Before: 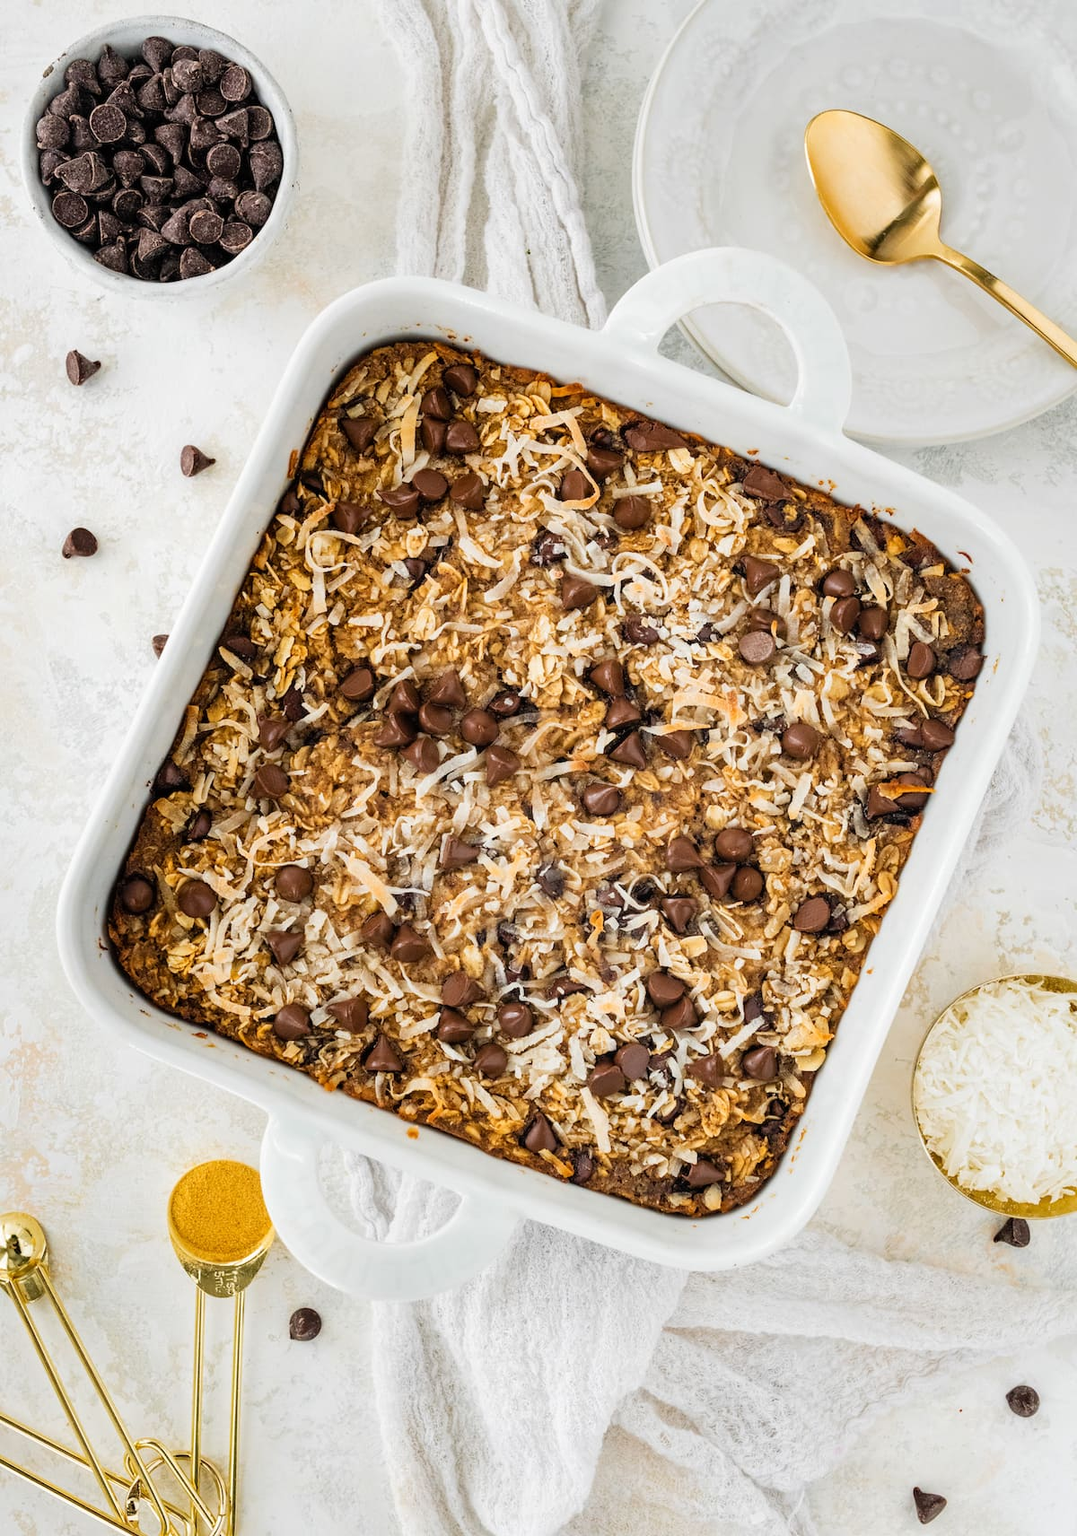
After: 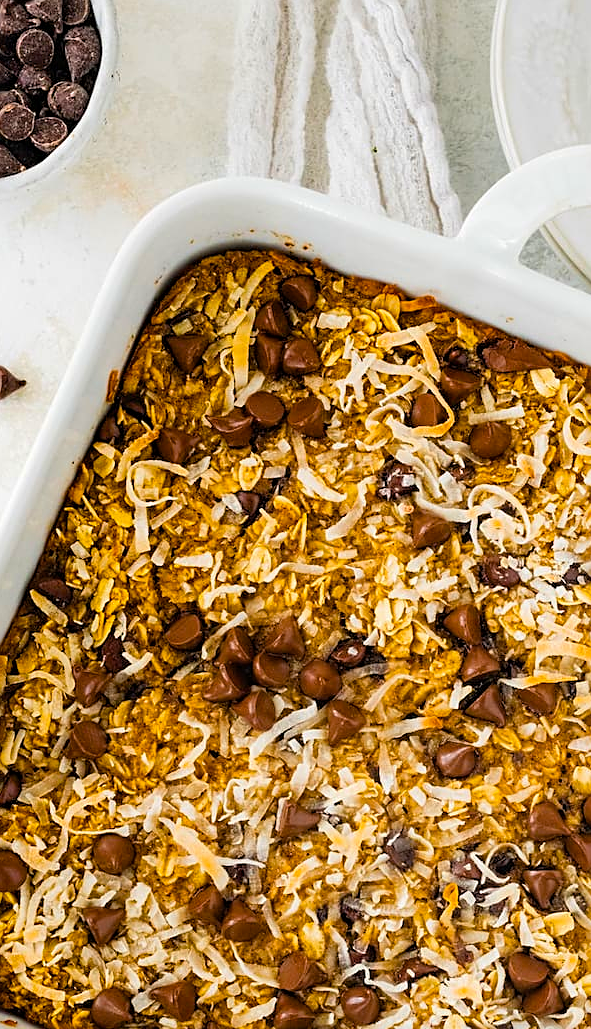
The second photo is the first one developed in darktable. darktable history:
crop: left 17.835%, top 7.675%, right 32.881%, bottom 32.213%
white balance: red 1, blue 1
color balance rgb: linear chroma grading › global chroma 15%, perceptual saturation grading › global saturation 30%
sharpen: on, module defaults
